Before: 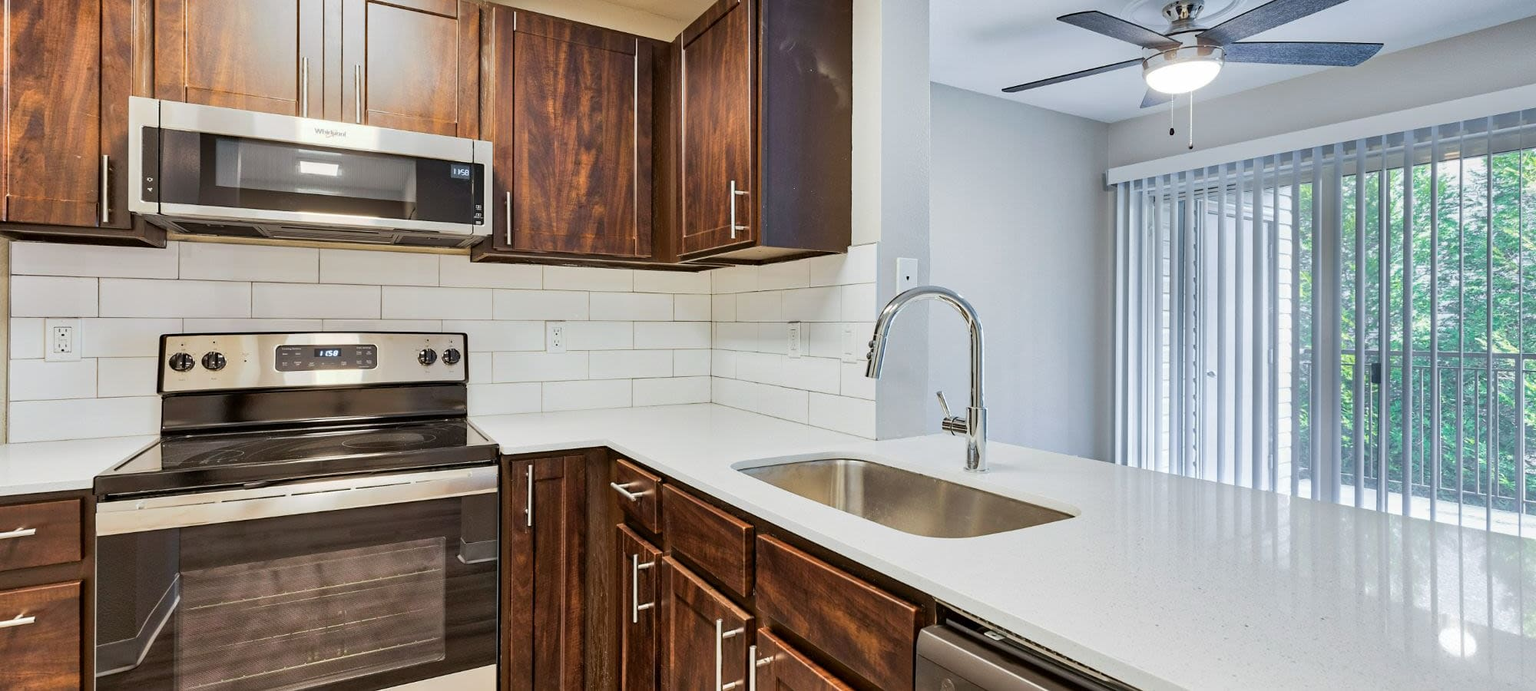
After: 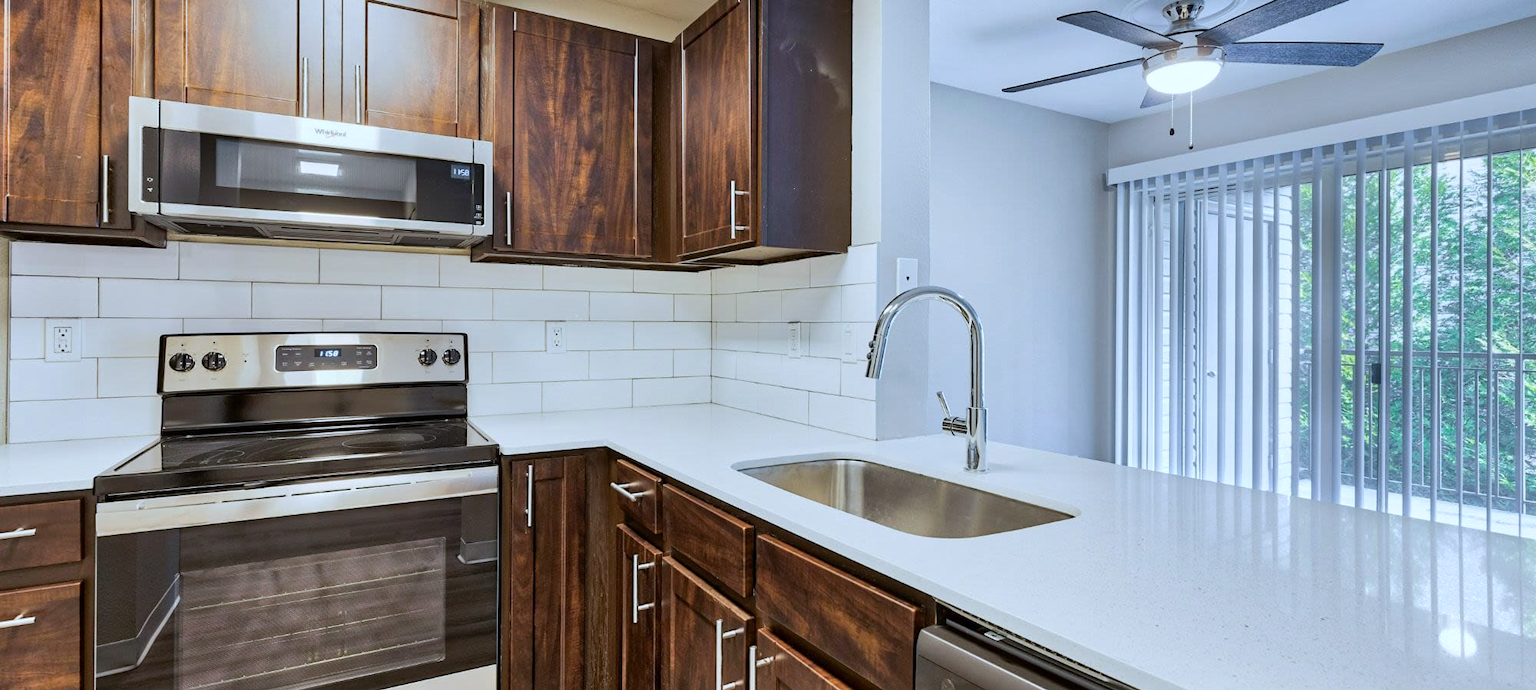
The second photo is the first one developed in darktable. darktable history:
contrast brightness saturation: contrast 0.05
crop: bottom 0.071%
color balance: on, module defaults
white balance: red 0.924, blue 1.095
